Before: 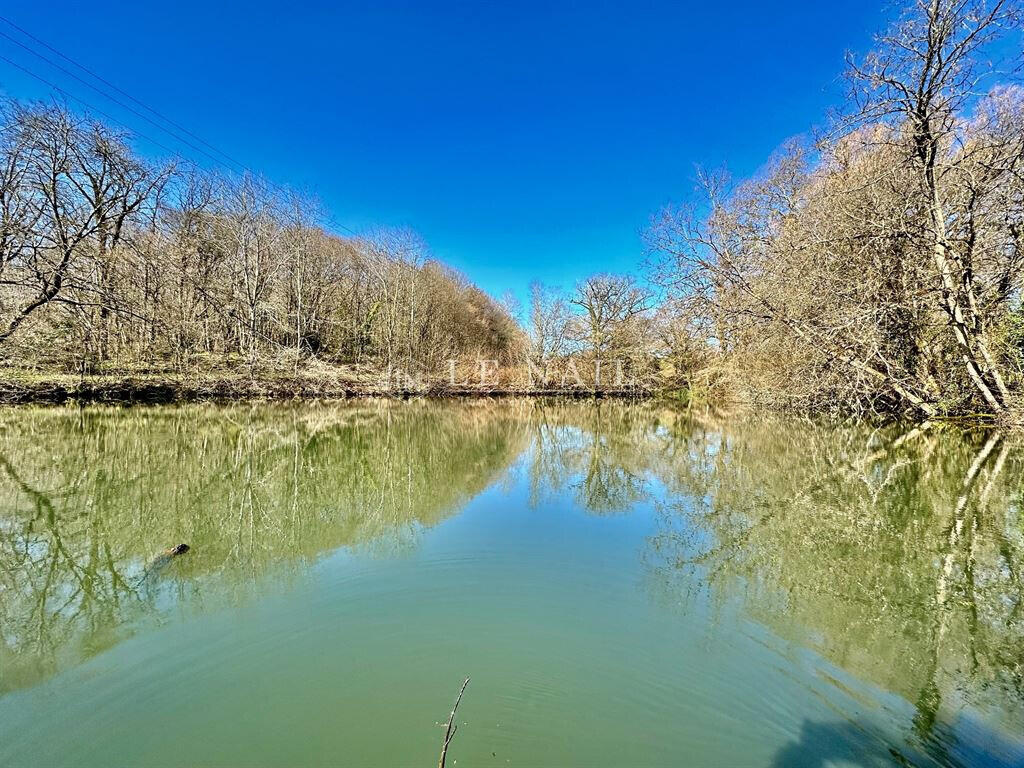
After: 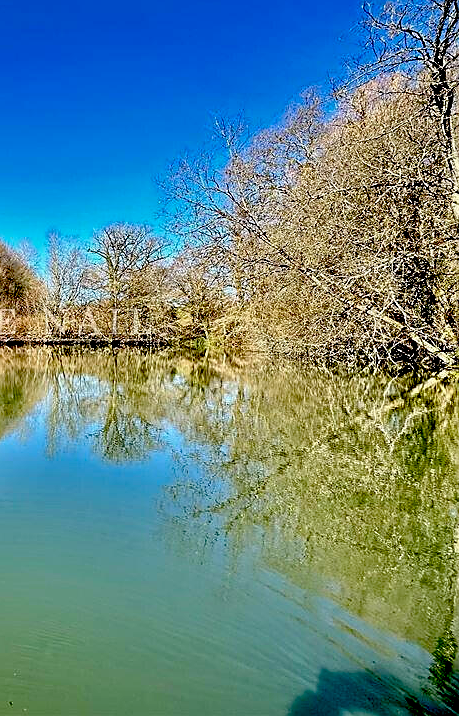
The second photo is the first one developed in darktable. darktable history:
exposure: black level correction 0.058, compensate highlight preservation false
sharpen: radius 0.971, amount 0.612
crop: left 47.265%, top 6.752%, right 7.888%
